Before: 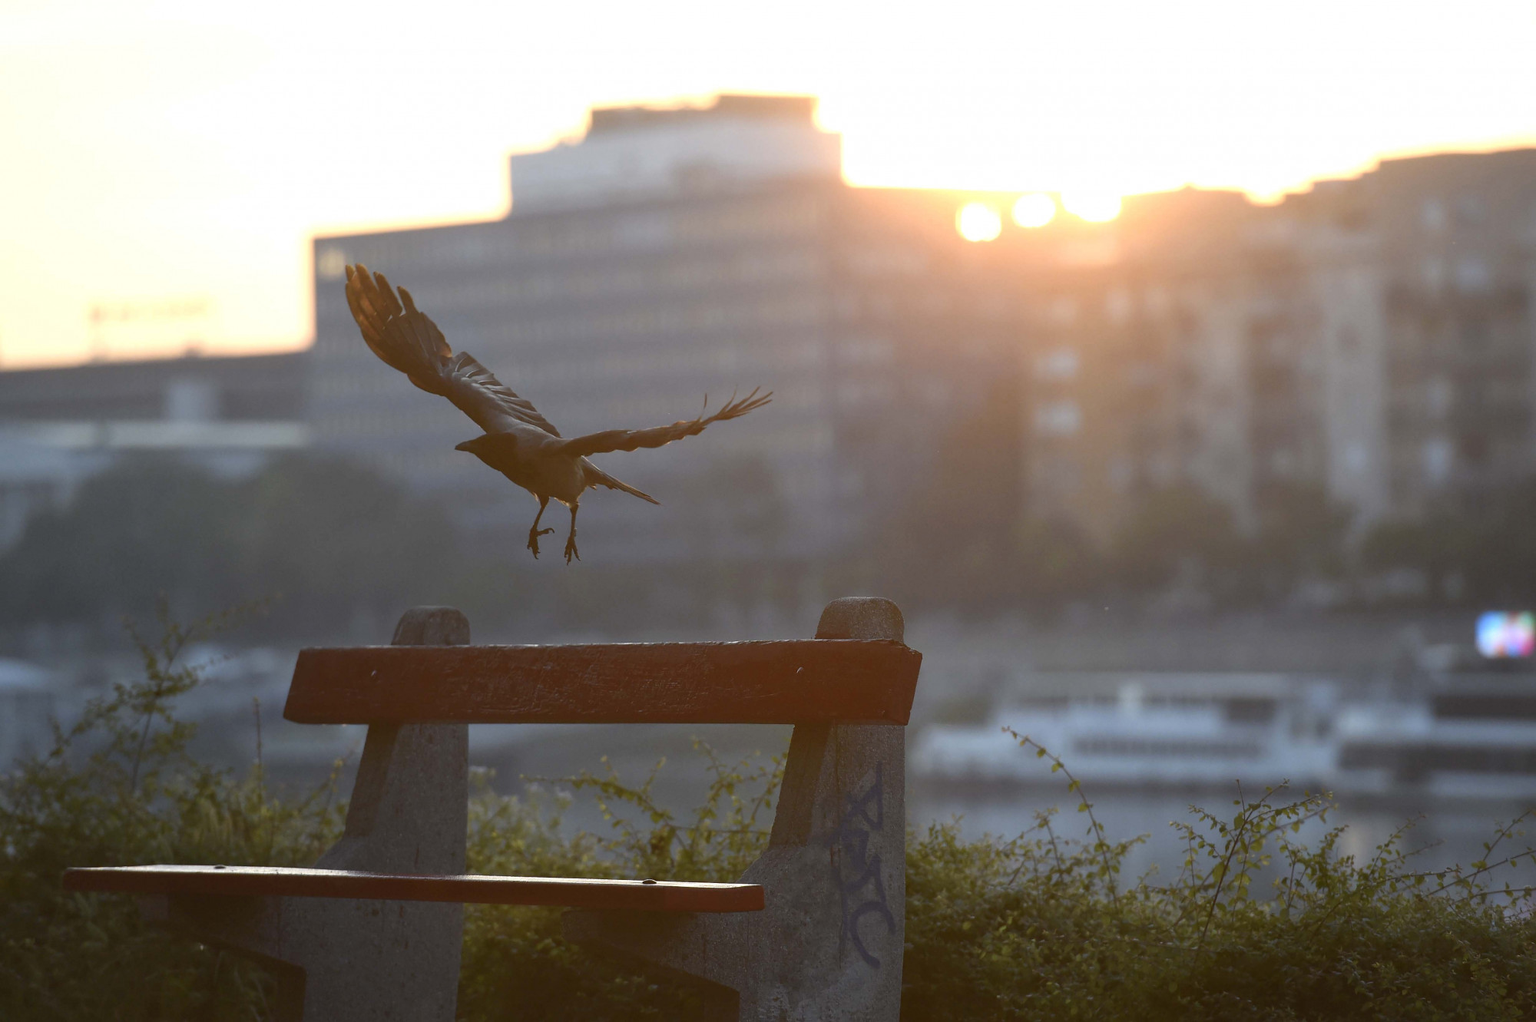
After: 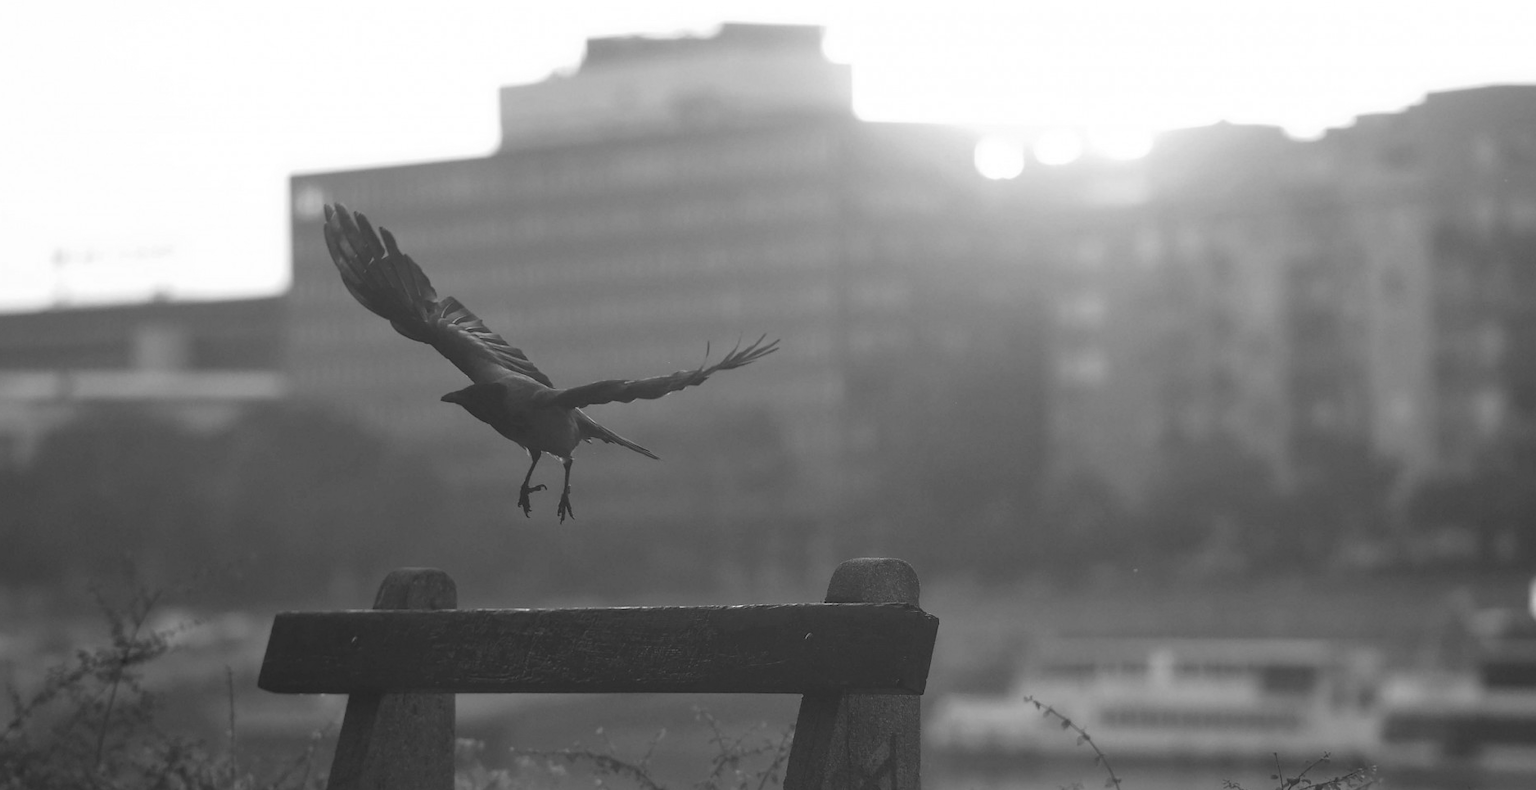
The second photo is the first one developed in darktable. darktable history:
crop: left 2.737%, top 7.287%, right 3.421%, bottom 20.179%
monochrome: size 3.1
